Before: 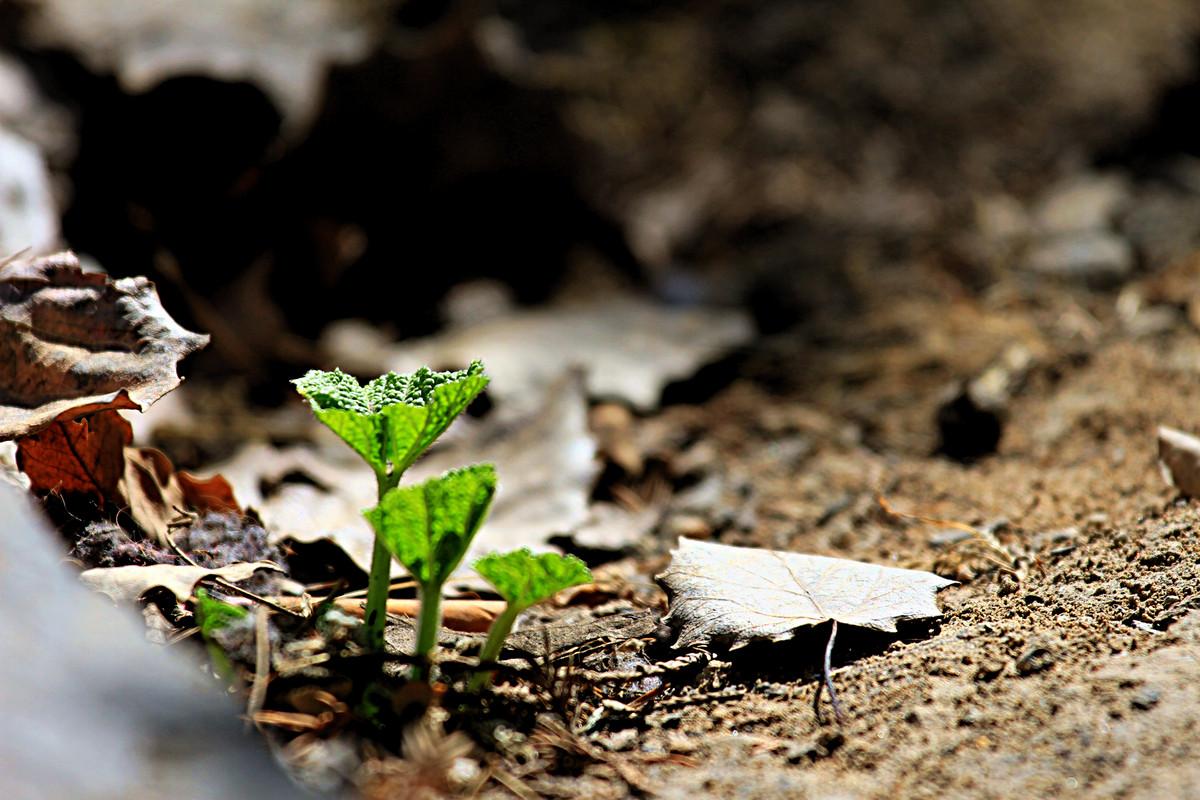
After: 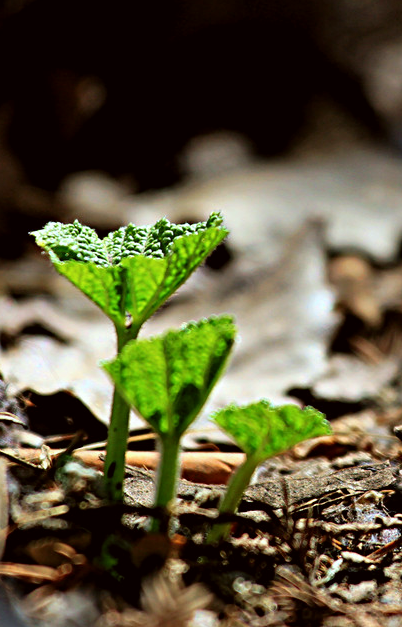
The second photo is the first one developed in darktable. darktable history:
color correction: highlights a* -2.73, highlights b* -2.09, shadows a* 2.41, shadows b* 2.73
crop and rotate: left 21.77%, top 18.528%, right 44.676%, bottom 2.997%
